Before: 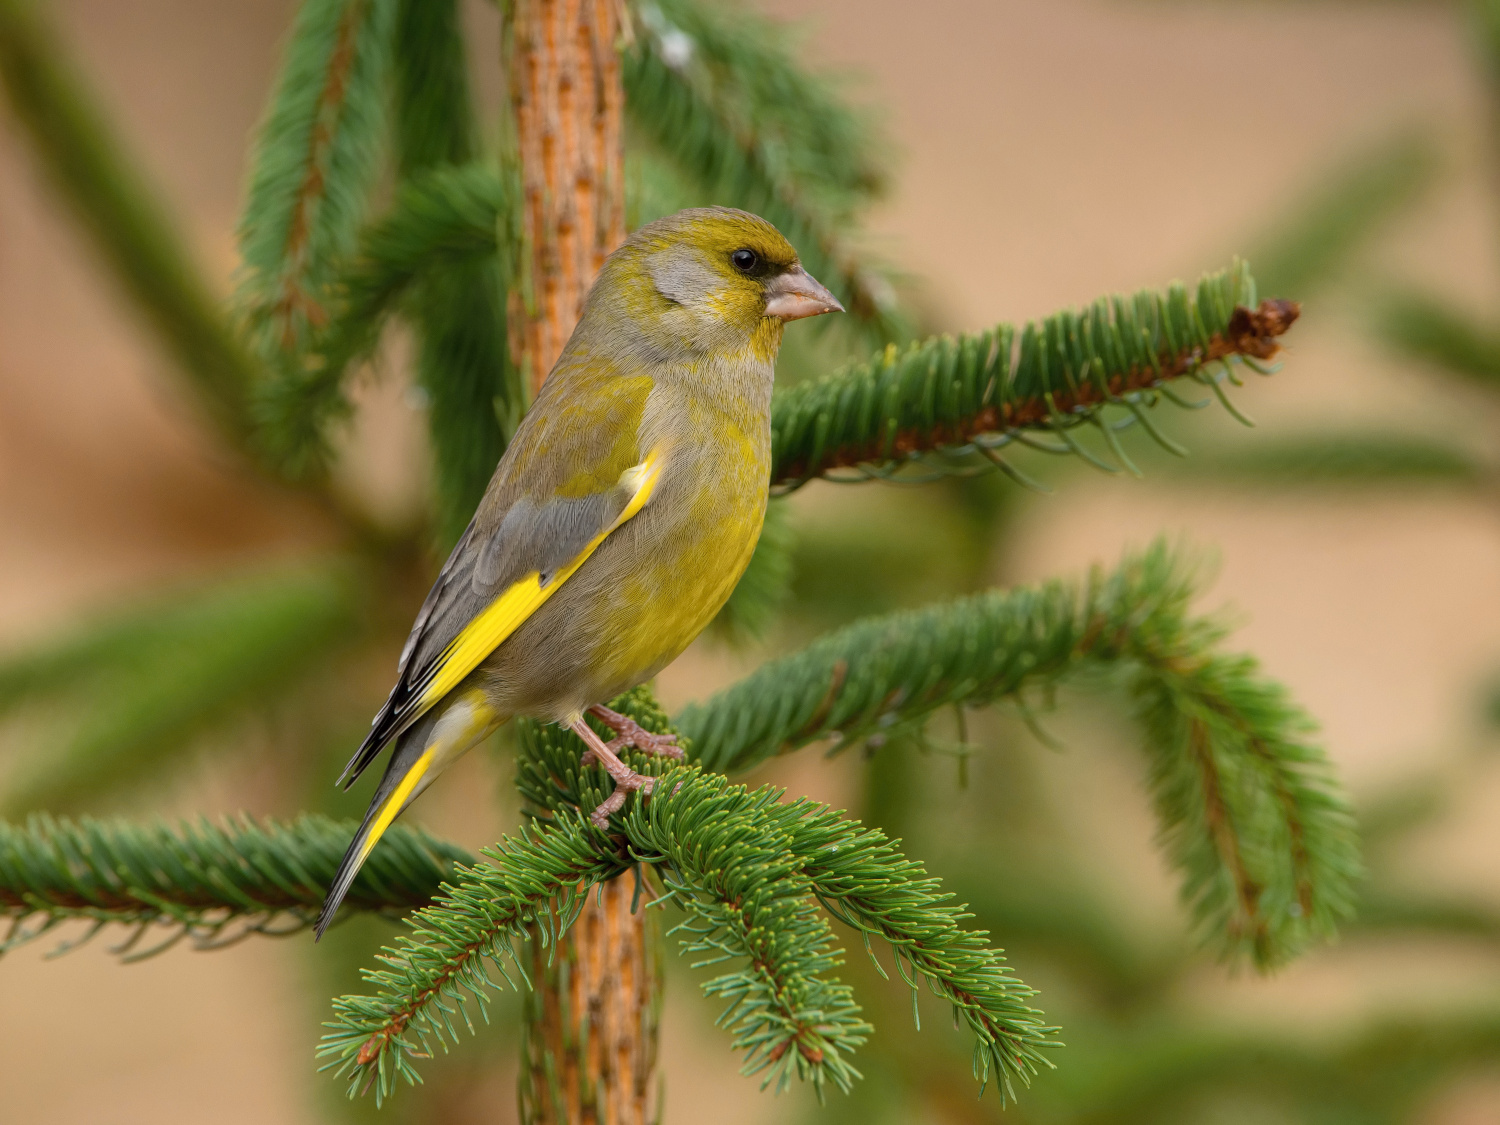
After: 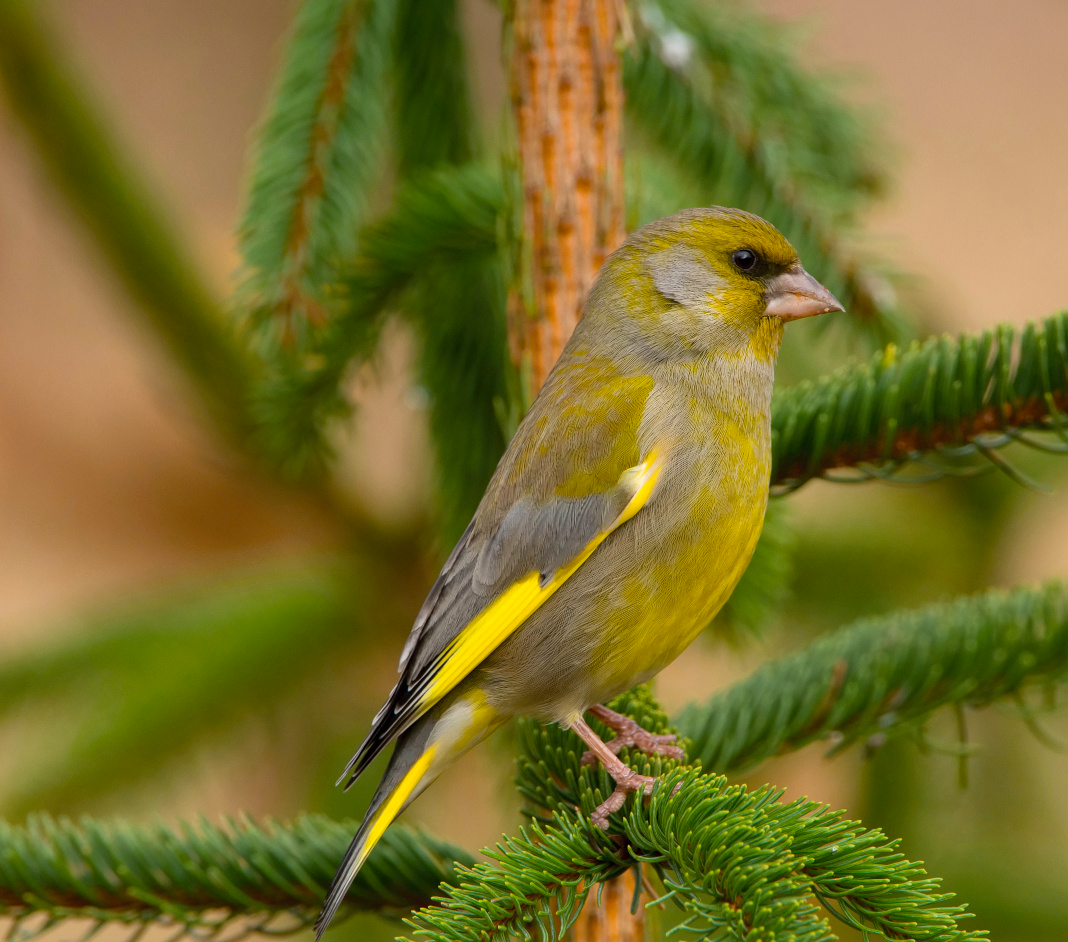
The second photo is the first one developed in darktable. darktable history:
crop: right 28.784%, bottom 16.216%
color balance rgb: linear chroma grading › global chroma 15.023%, perceptual saturation grading › global saturation 0.948%
